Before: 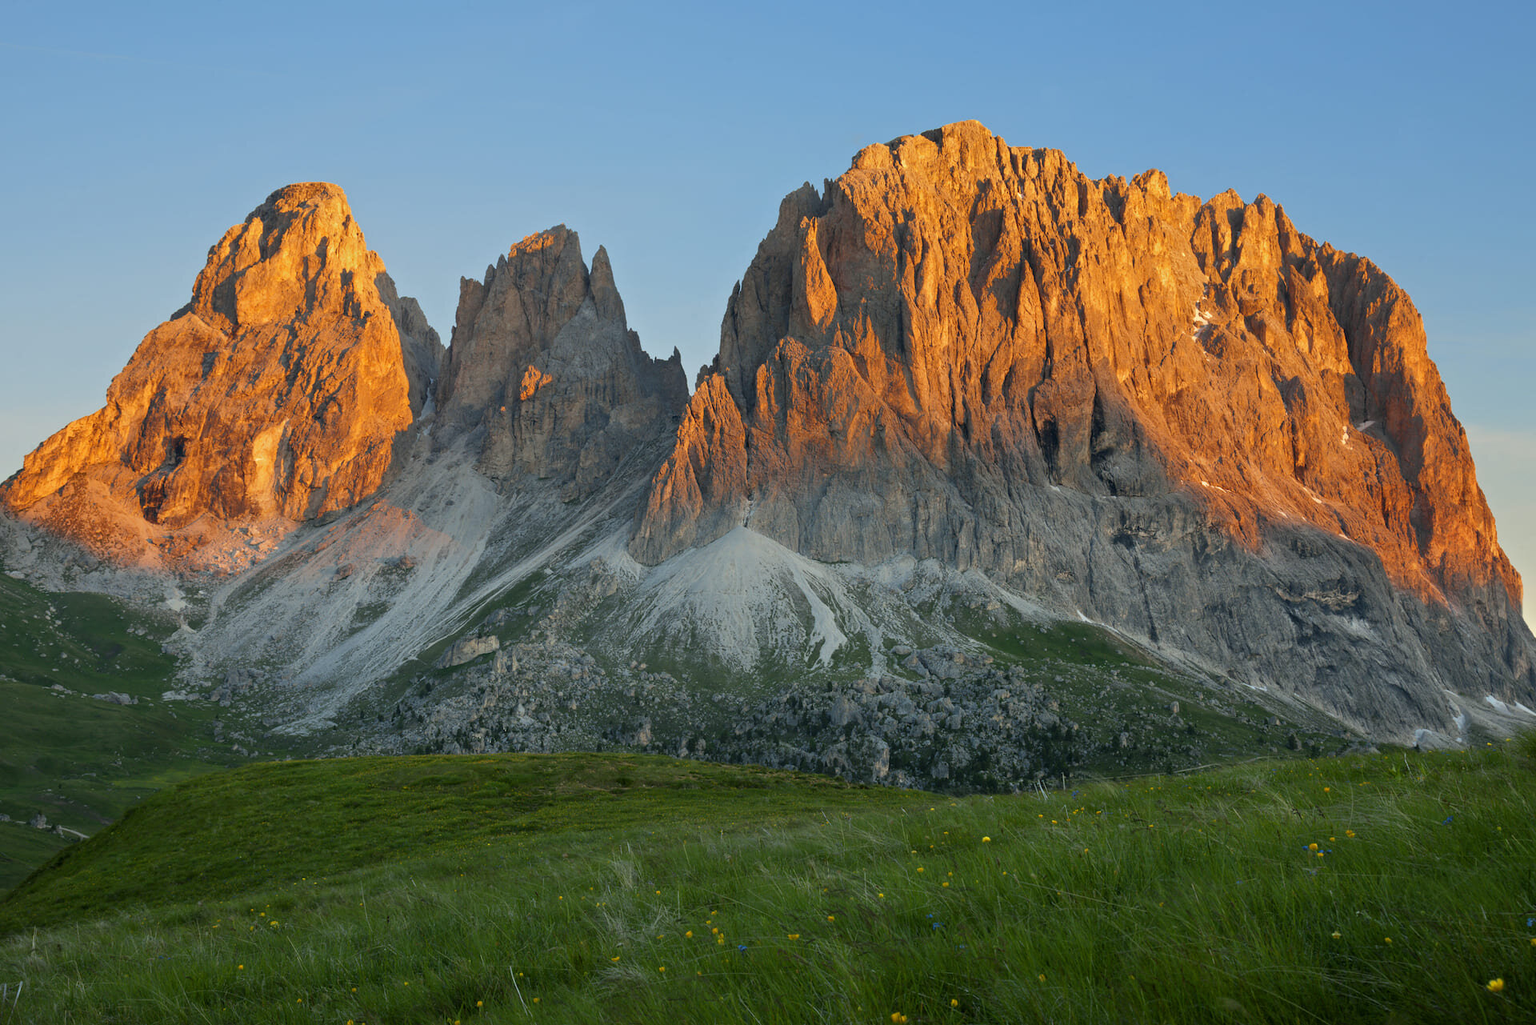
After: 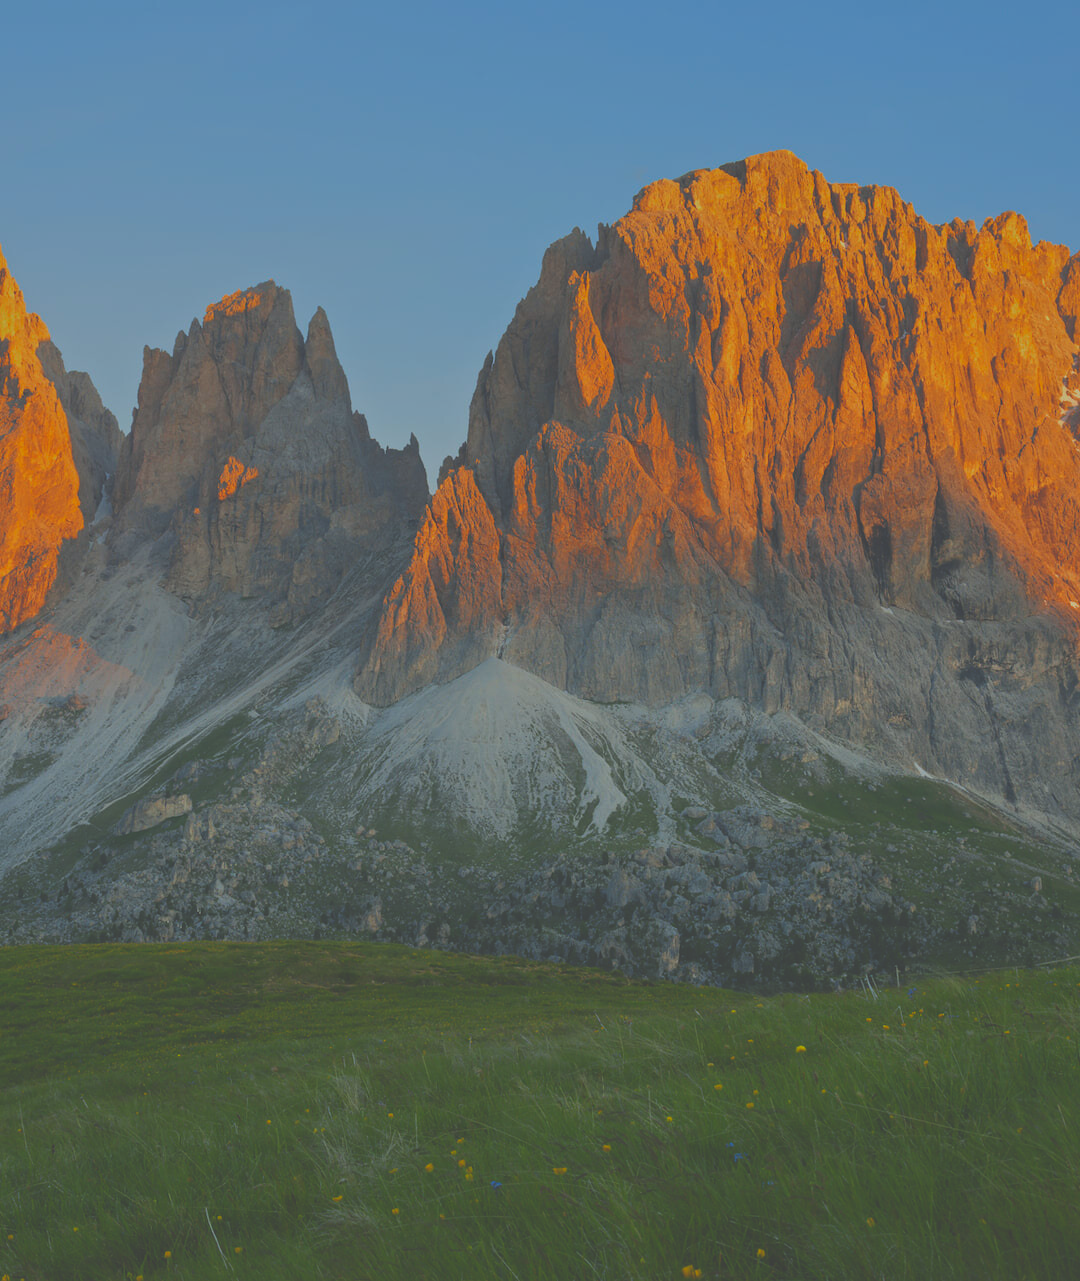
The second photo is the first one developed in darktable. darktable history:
crop and rotate: left 22.516%, right 21.234%
exposure: black level correction -0.036, exposure -0.497 EV, compensate highlight preservation false
contrast brightness saturation: contrast -0.26, saturation -0.43
color correction: saturation 2.15
tone equalizer: -8 EV -1.84 EV, -7 EV -1.16 EV, -6 EV -1.62 EV, smoothing diameter 25%, edges refinement/feathering 10, preserve details guided filter
